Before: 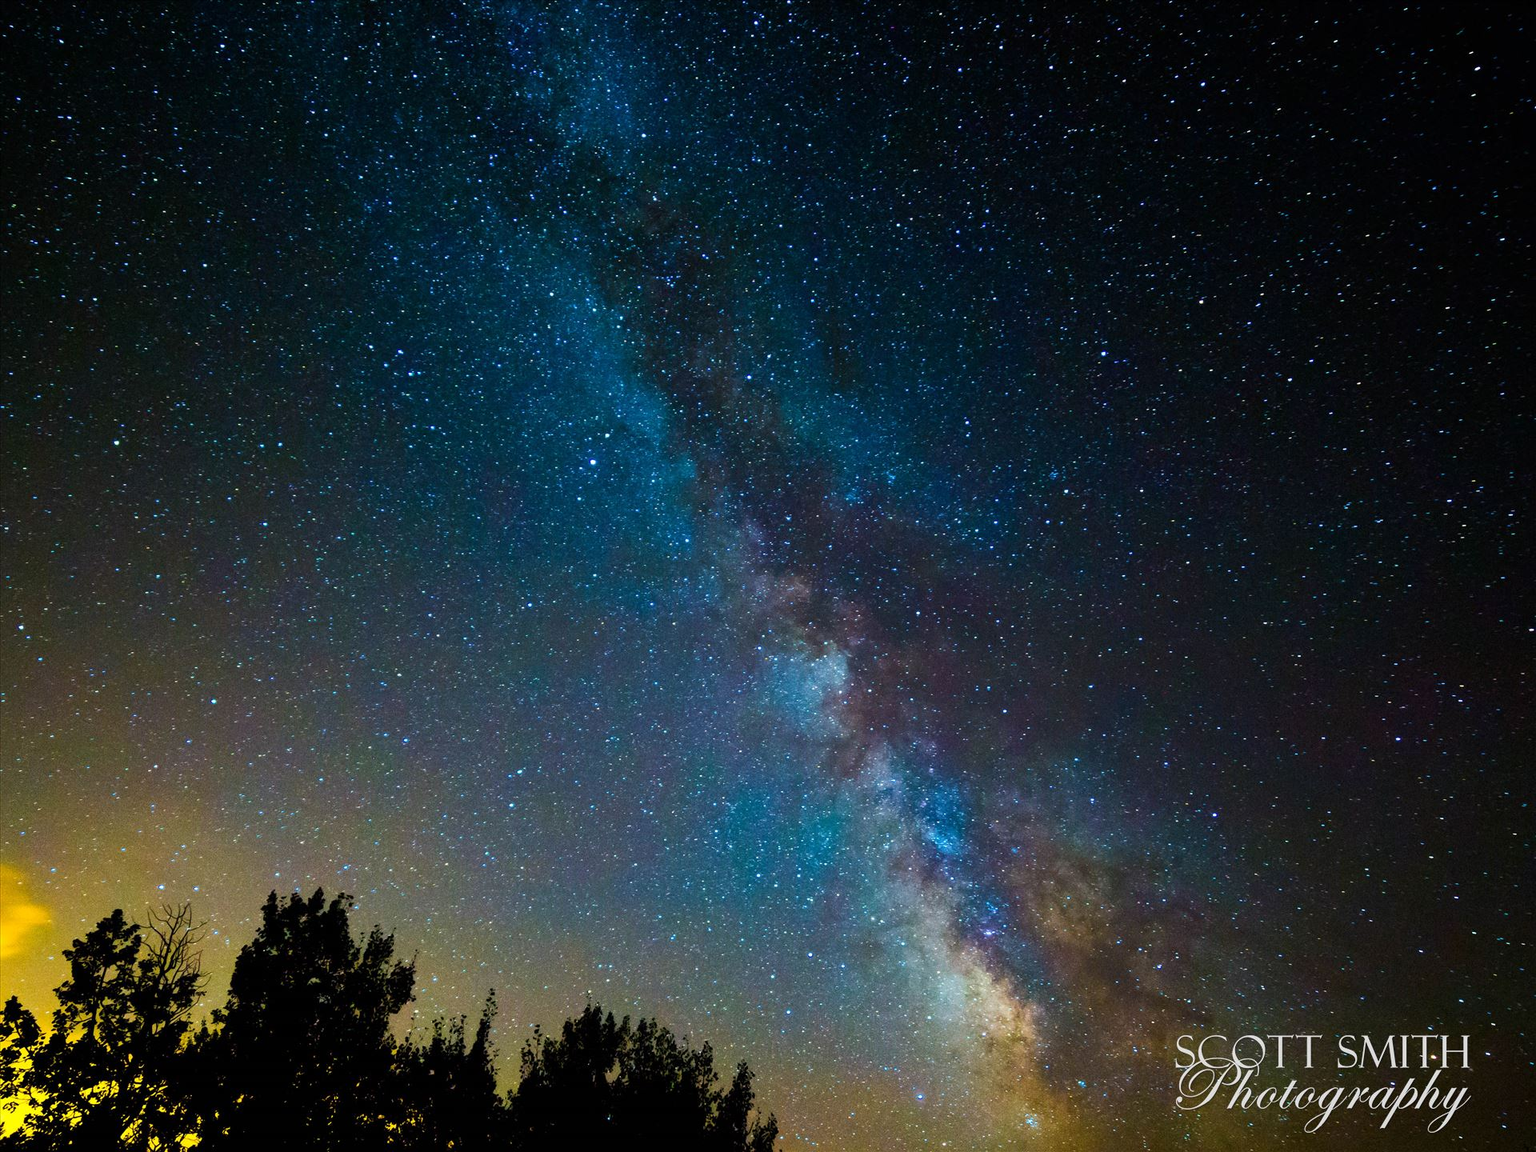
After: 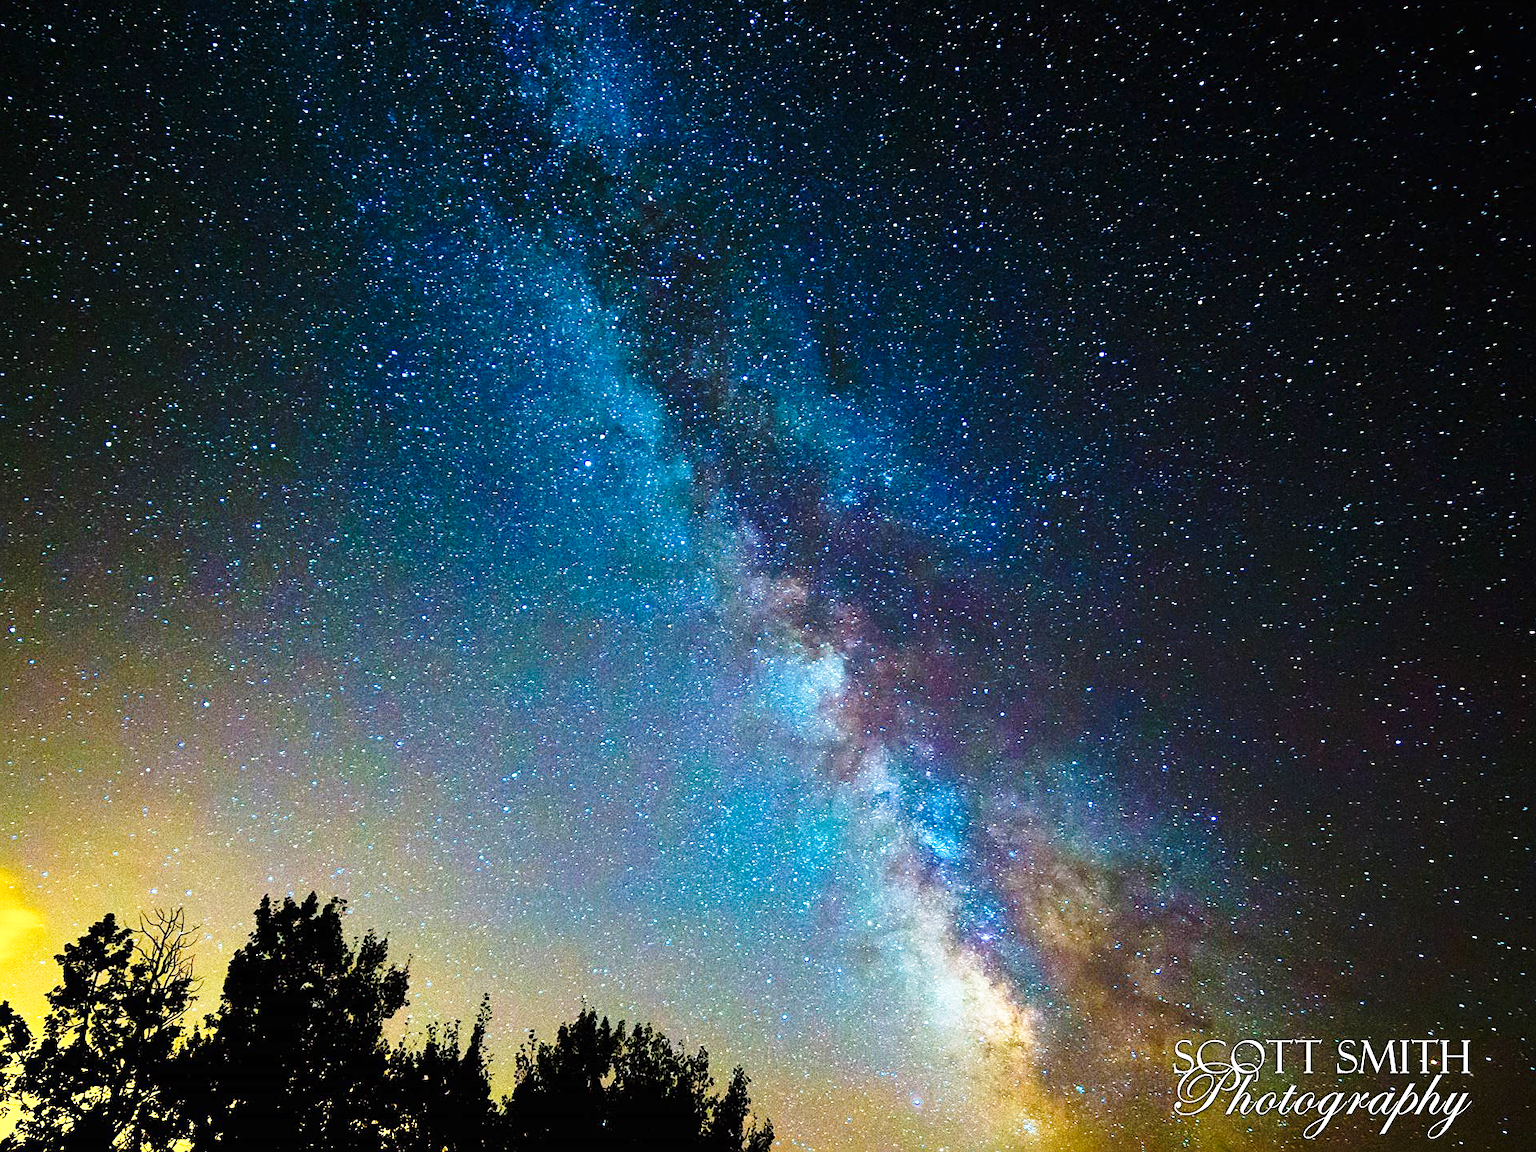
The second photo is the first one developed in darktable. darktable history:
base curve: curves: ch0 [(0, 0) (0.028, 0.03) (0.121, 0.232) (0.46, 0.748) (0.859, 0.968) (1, 1)], preserve colors none
exposure: black level correction 0, exposure 0.6 EV, compensate highlight preservation false
crop and rotate: left 0.614%, top 0.179%, bottom 0.309%
sharpen: on, module defaults
